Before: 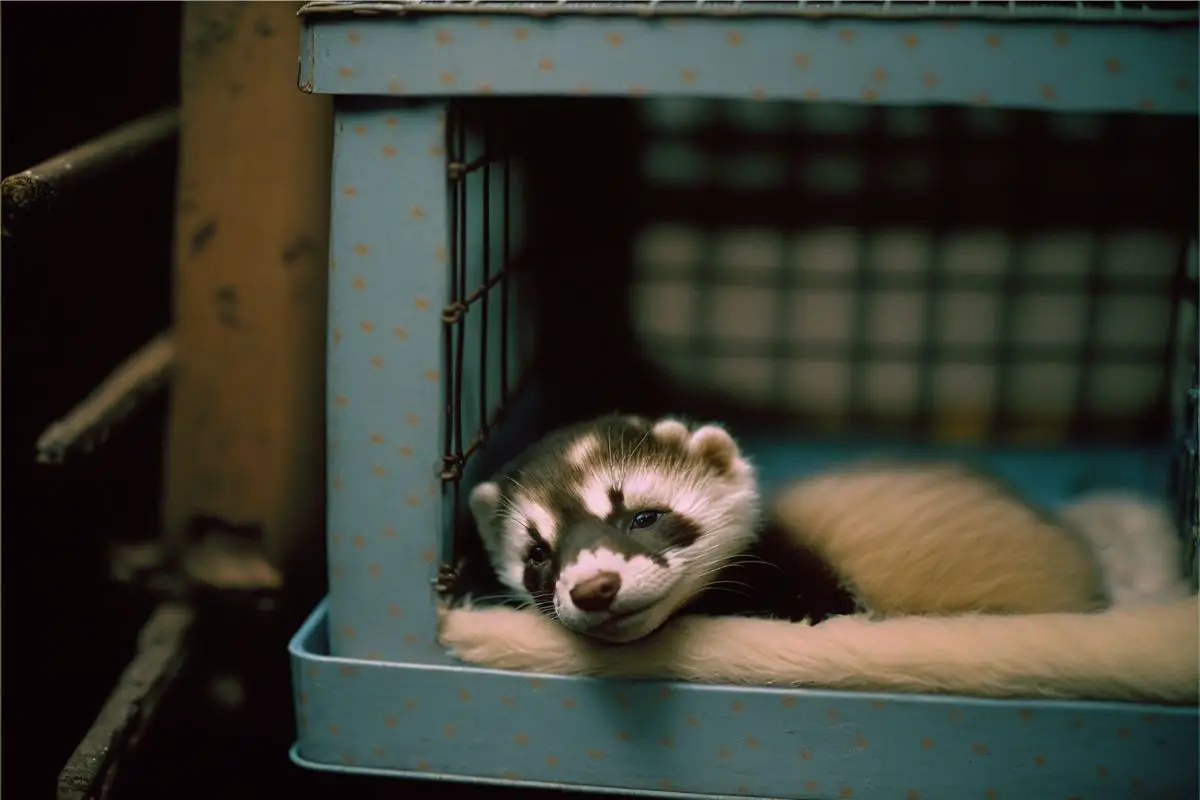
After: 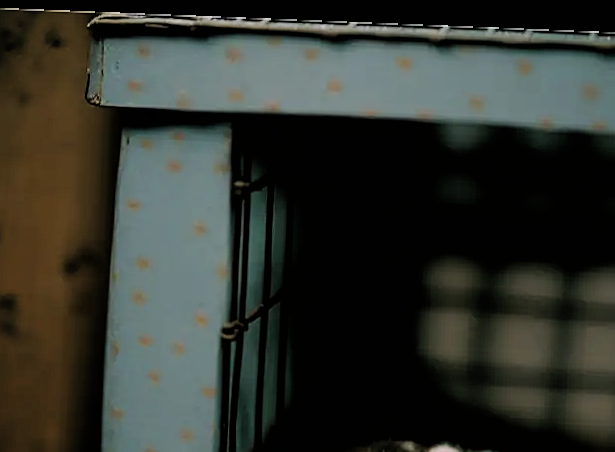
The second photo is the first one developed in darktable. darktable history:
filmic rgb: black relative exposure -4.14 EV, white relative exposure 5.1 EV, hardness 2.11, contrast 1.165
sharpen: on, module defaults
shadows and highlights: shadows 20.91, highlights -35.45, soften with gaussian
crop: left 19.556%, right 30.401%, bottom 46.458%
rotate and perspective: rotation 2.27°, automatic cropping off
